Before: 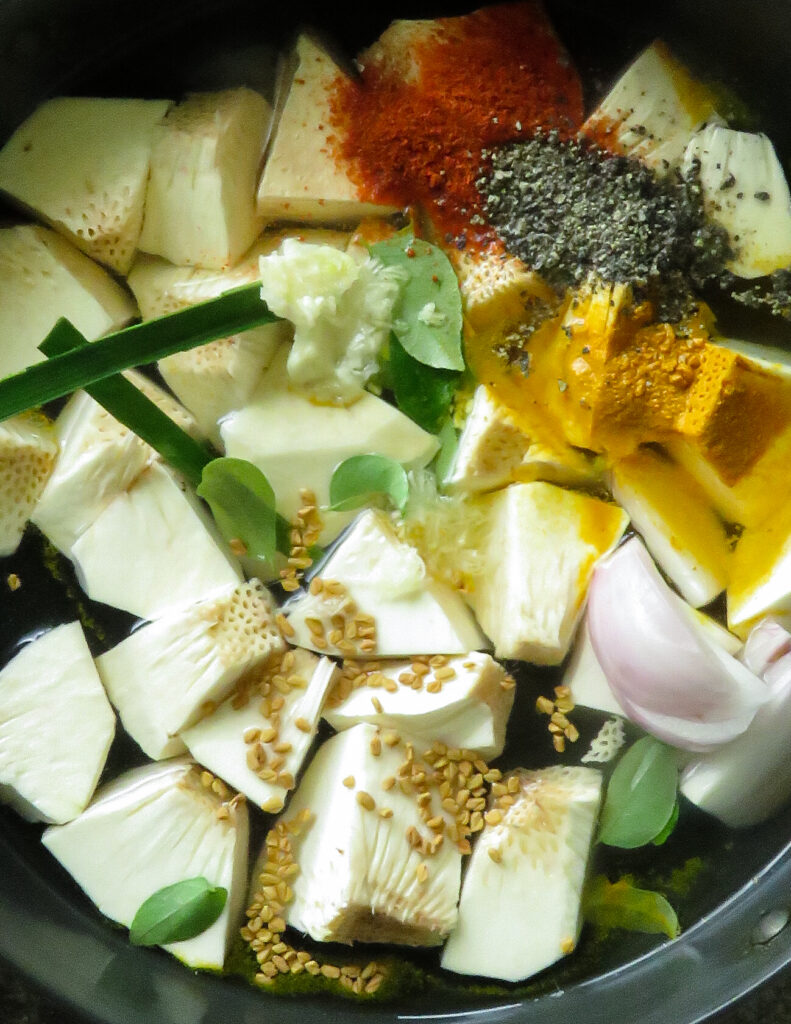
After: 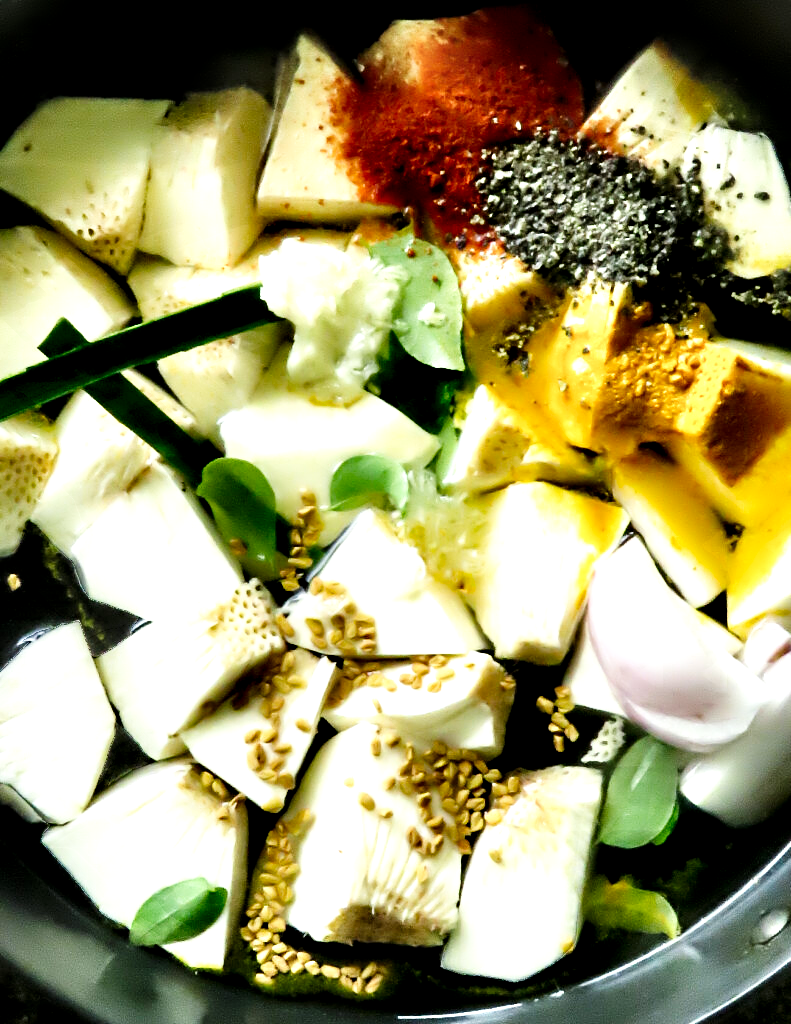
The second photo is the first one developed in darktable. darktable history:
levels: levels [0, 0.476, 0.951]
contrast equalizer: y [[0.783, 0.666, 0.575, 0.77, 0.556, 0.501], [0.5 ×6], [0.5 ×6], [0, 0.02, 0.272, 0.399, 0.062, 0], [0 ×6]]
tone curve: curves: ch0 [(0, 0) (0.004, 0.001) (0.02, 0.008) (0.218, 0.218) (0.664, 0.774) (0.832, 0.914) (1, 1)], preserve colors none
